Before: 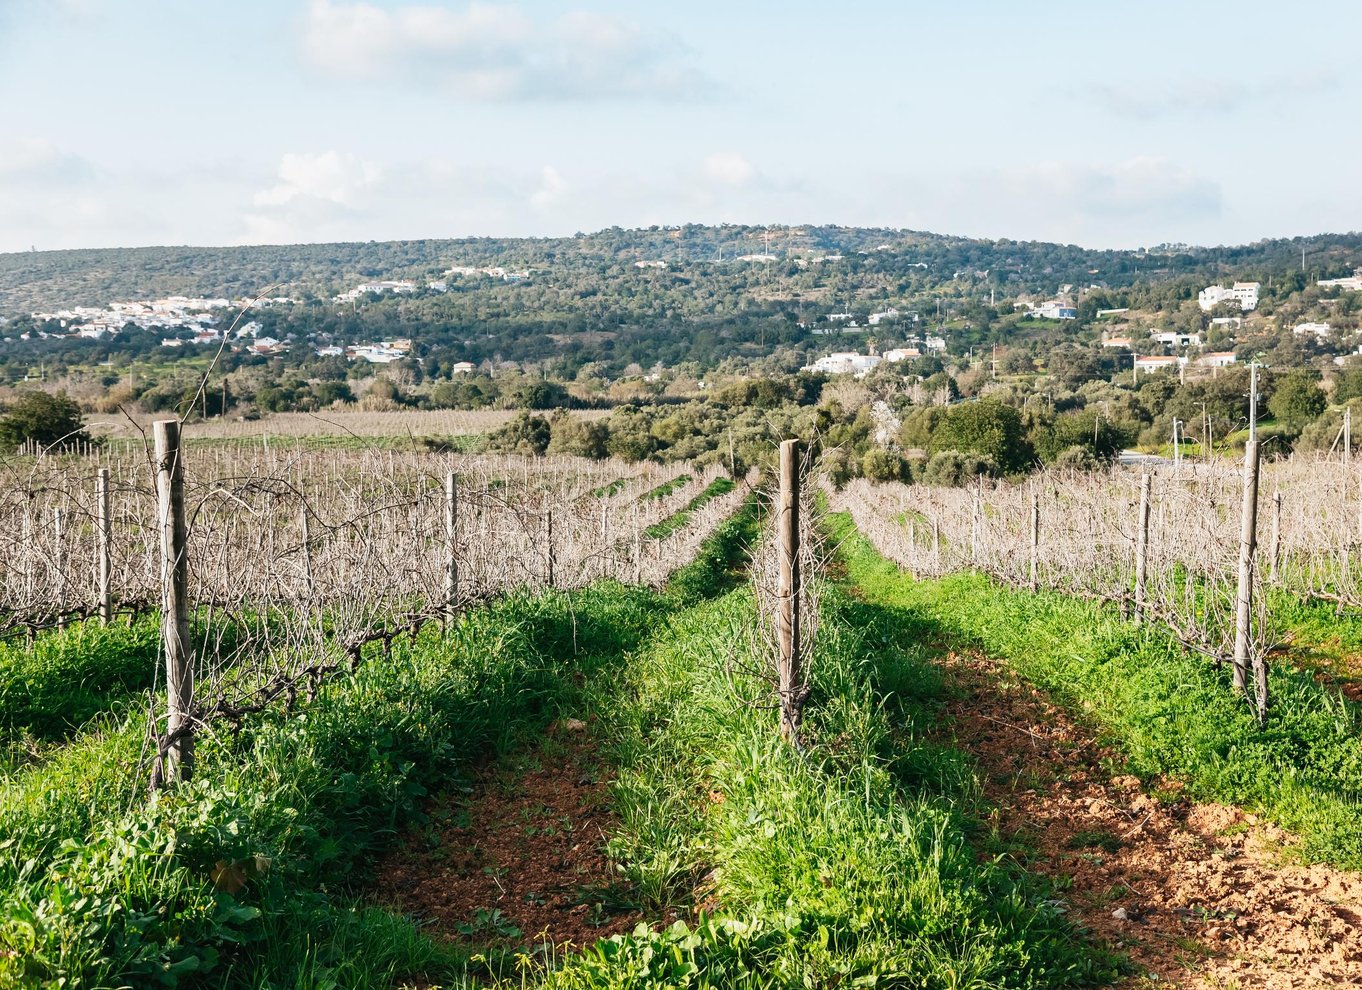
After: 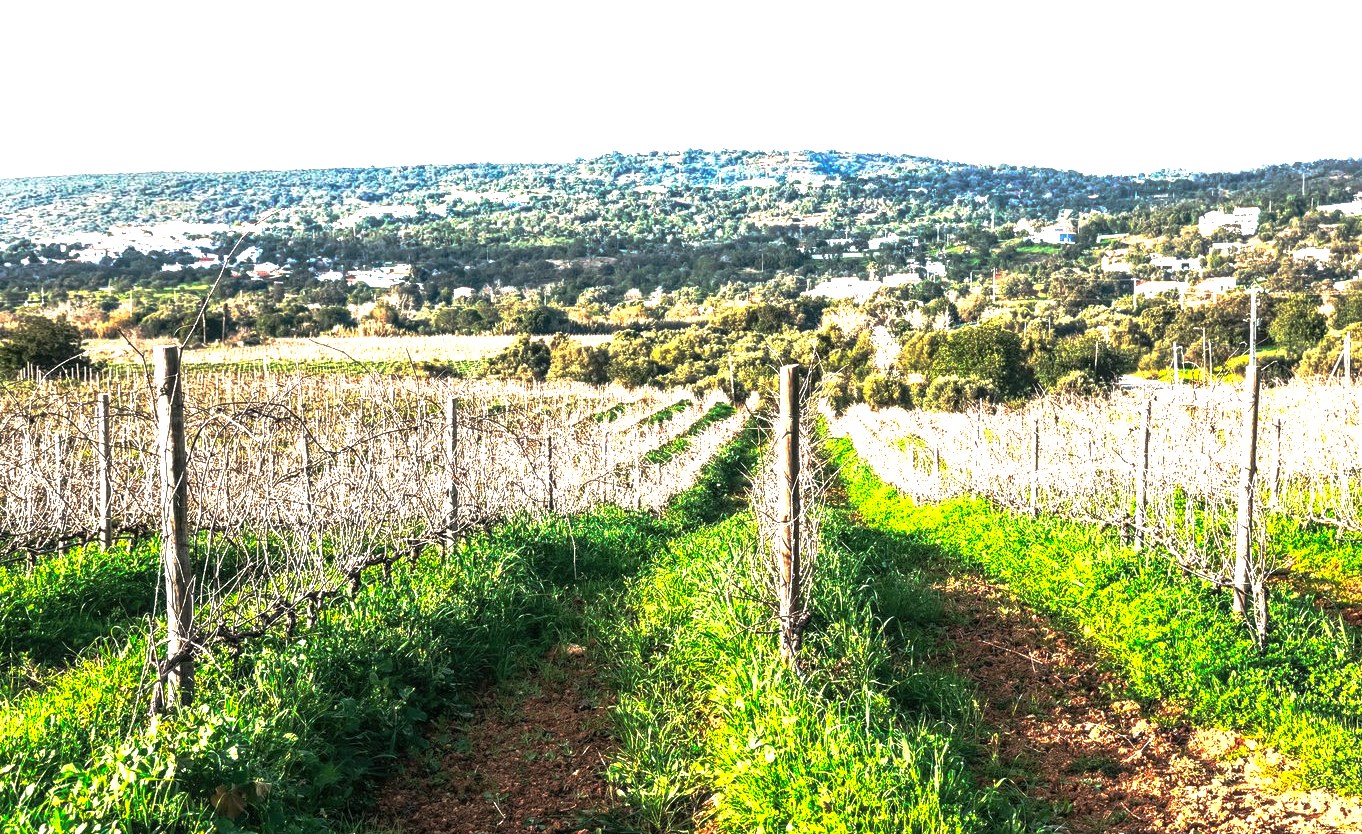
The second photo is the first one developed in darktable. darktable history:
exposure: black level correction 0, exposure 1.2 EV, compensate highlight preservation false
crop: top 7.597%, bottom 8.16%
local contrast: highlights 61%, detail 143%, midtone range 0.423
base curve: curves: ch0 [(0, 0) (0.564, 0.291) (0.802, 0.731) (1, 1)], preserve colors none
